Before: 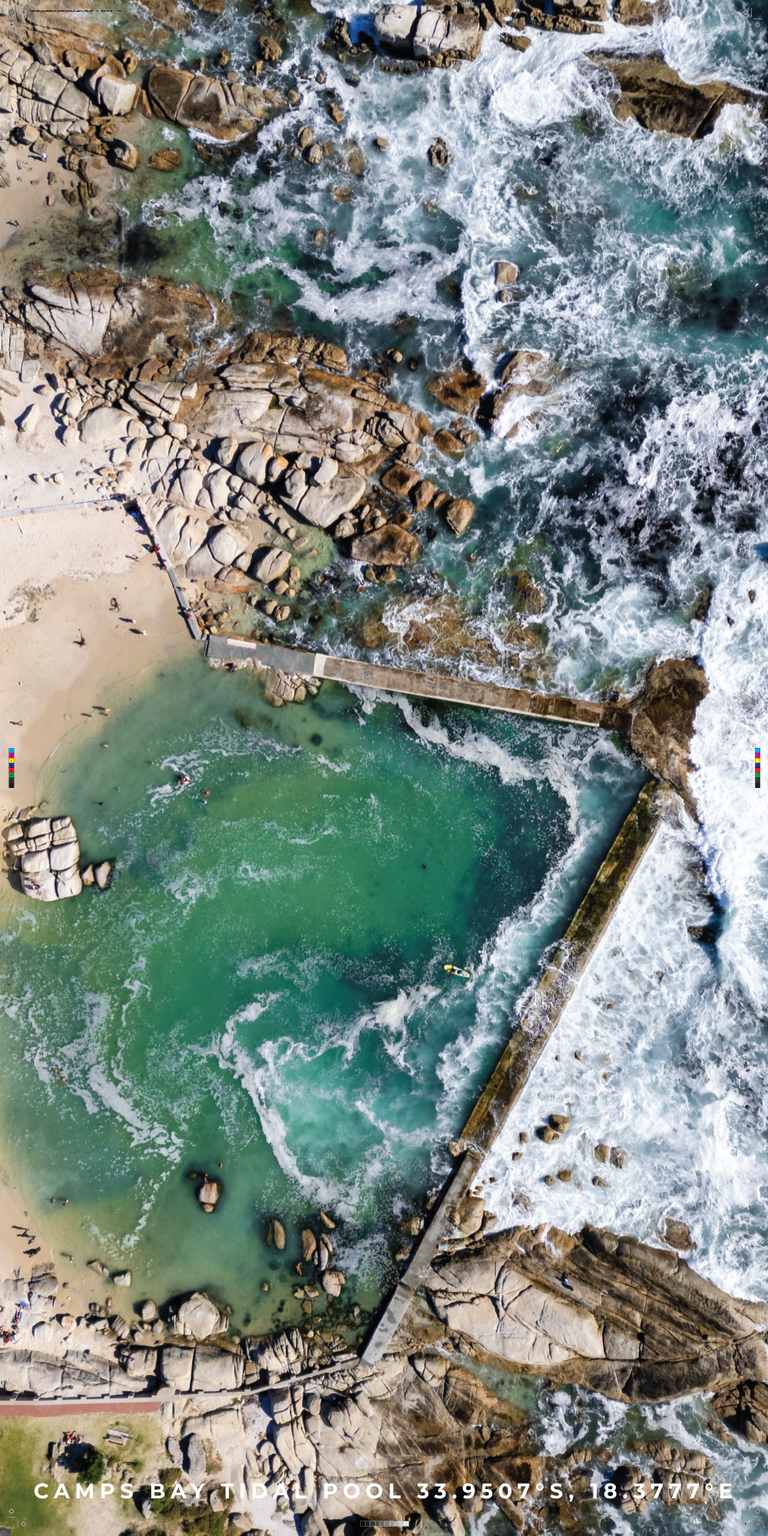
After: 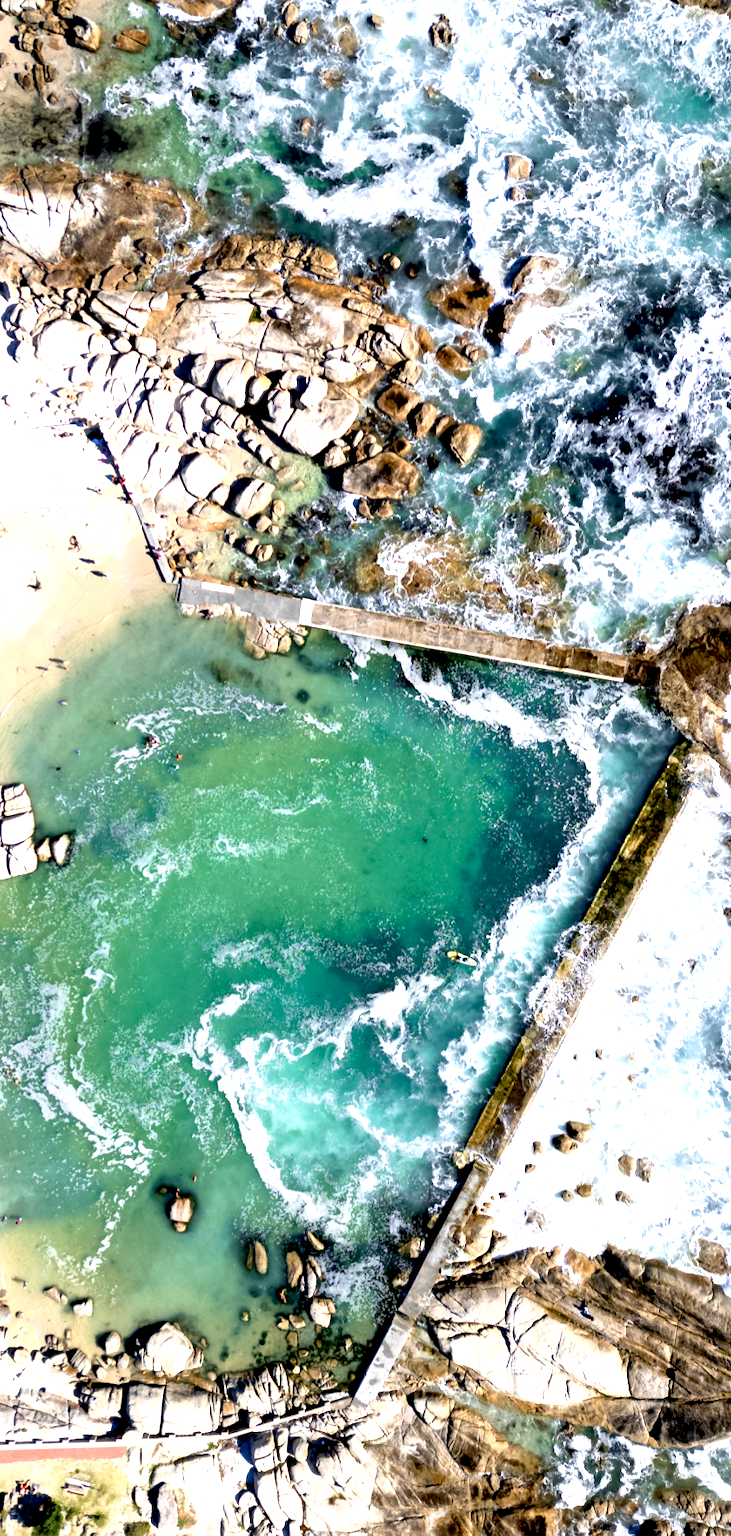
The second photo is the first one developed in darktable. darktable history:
exposure: black level correction 0.011, exposure 1.088 EV, compensate exposure bias true, compensate highlight preservation false
crop: left 6.446%, top 8.188%, right 9.538%, bottom 3.548%
